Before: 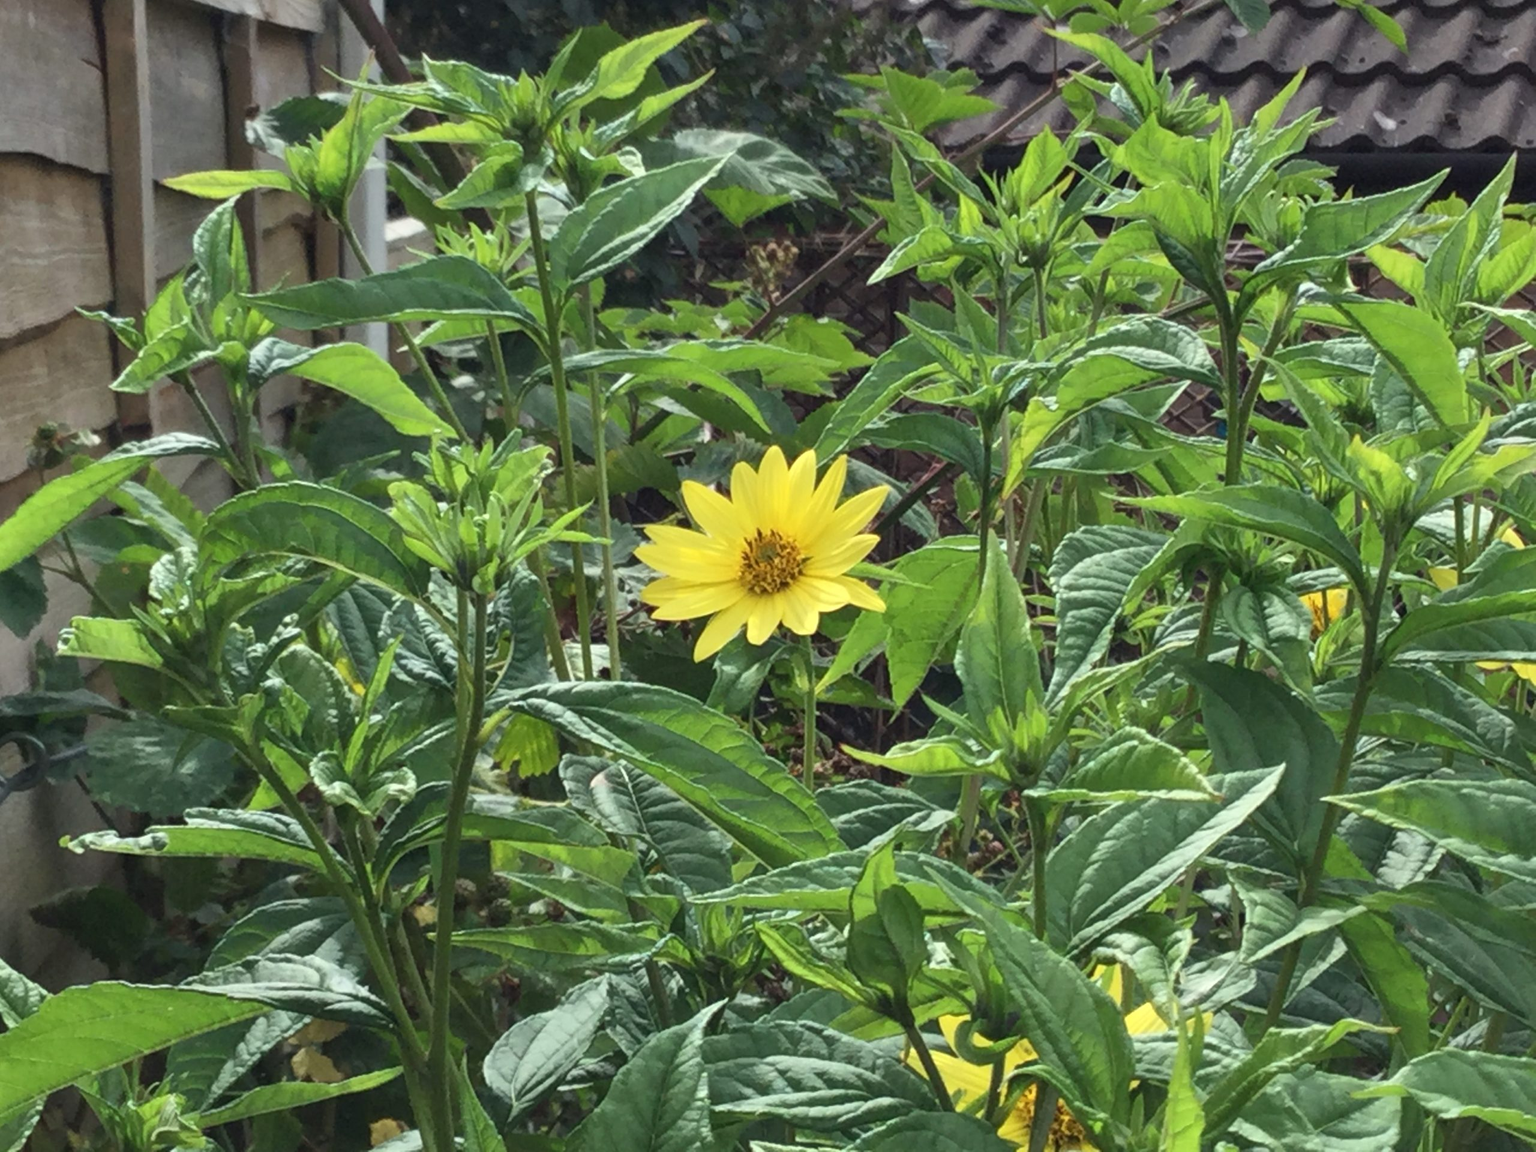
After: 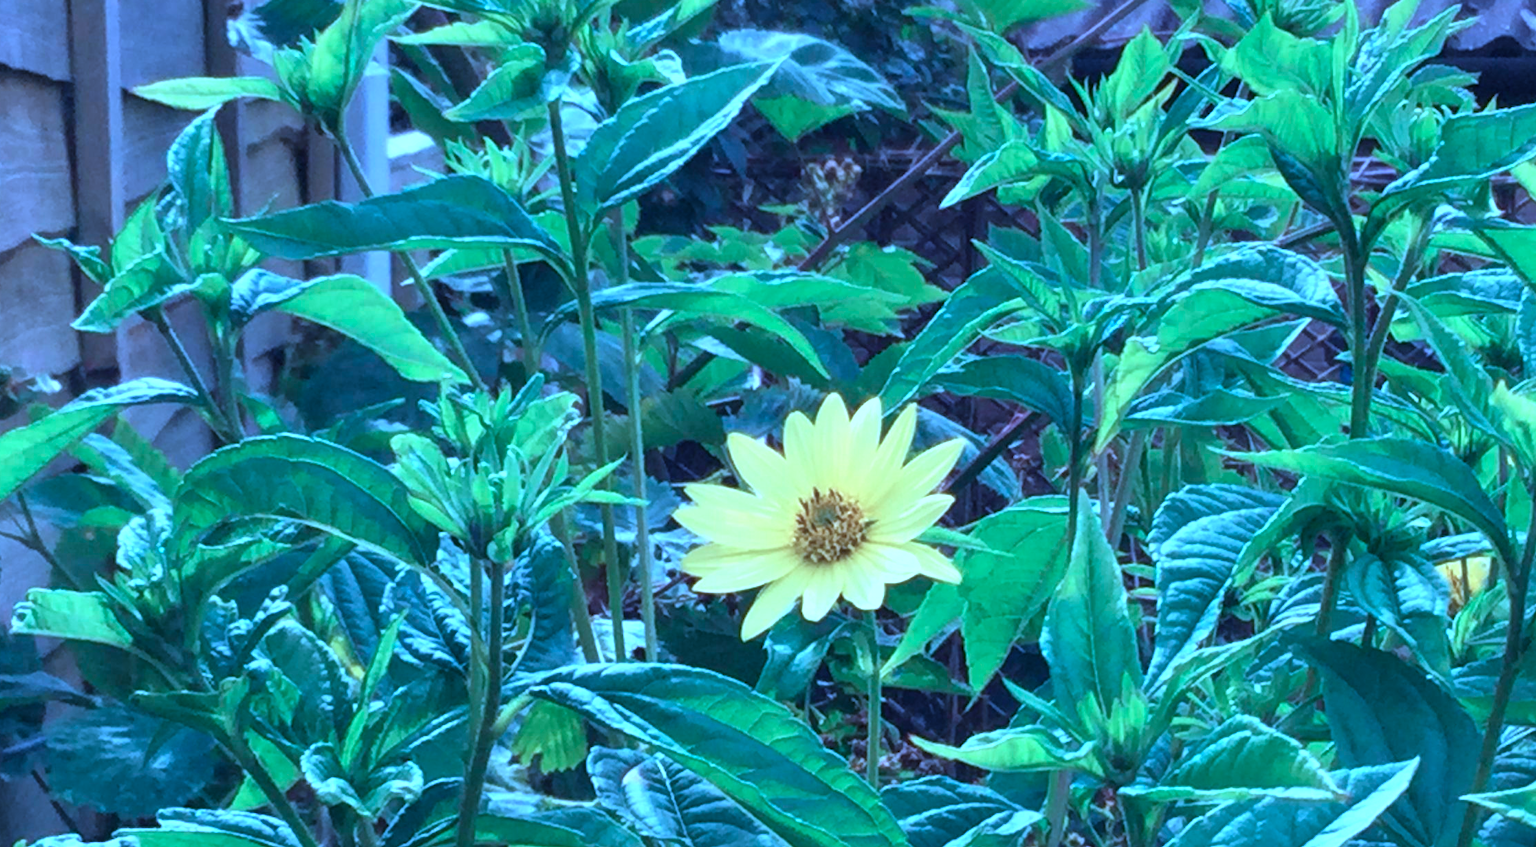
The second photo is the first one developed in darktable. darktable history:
crop: left 3.111%, top 8.987%, right 9.64%, bottom 26.827%
color zones: curves: ch1 [(0, 0.513) (0.143, 0.524) (0.286, 0.511) (0.429, 0.506) (0.571, 0.503) (0.714, 0.503) (0.857, 0.508) (1, 0.513)]
tone equalizer: -8 EV -0.385 EV, -7 EV -0.395 EV, -6 EV -0.323 EV, -5 EV -0.205 EV, -3 EV 0.237 EV, -2 EV 0.329 EV, -1 EV 0.39 EV, +0 EV 0.444 EV
color calibration: illuminant custom, x 0.459, y 0.429, temperature 2646.28 K
